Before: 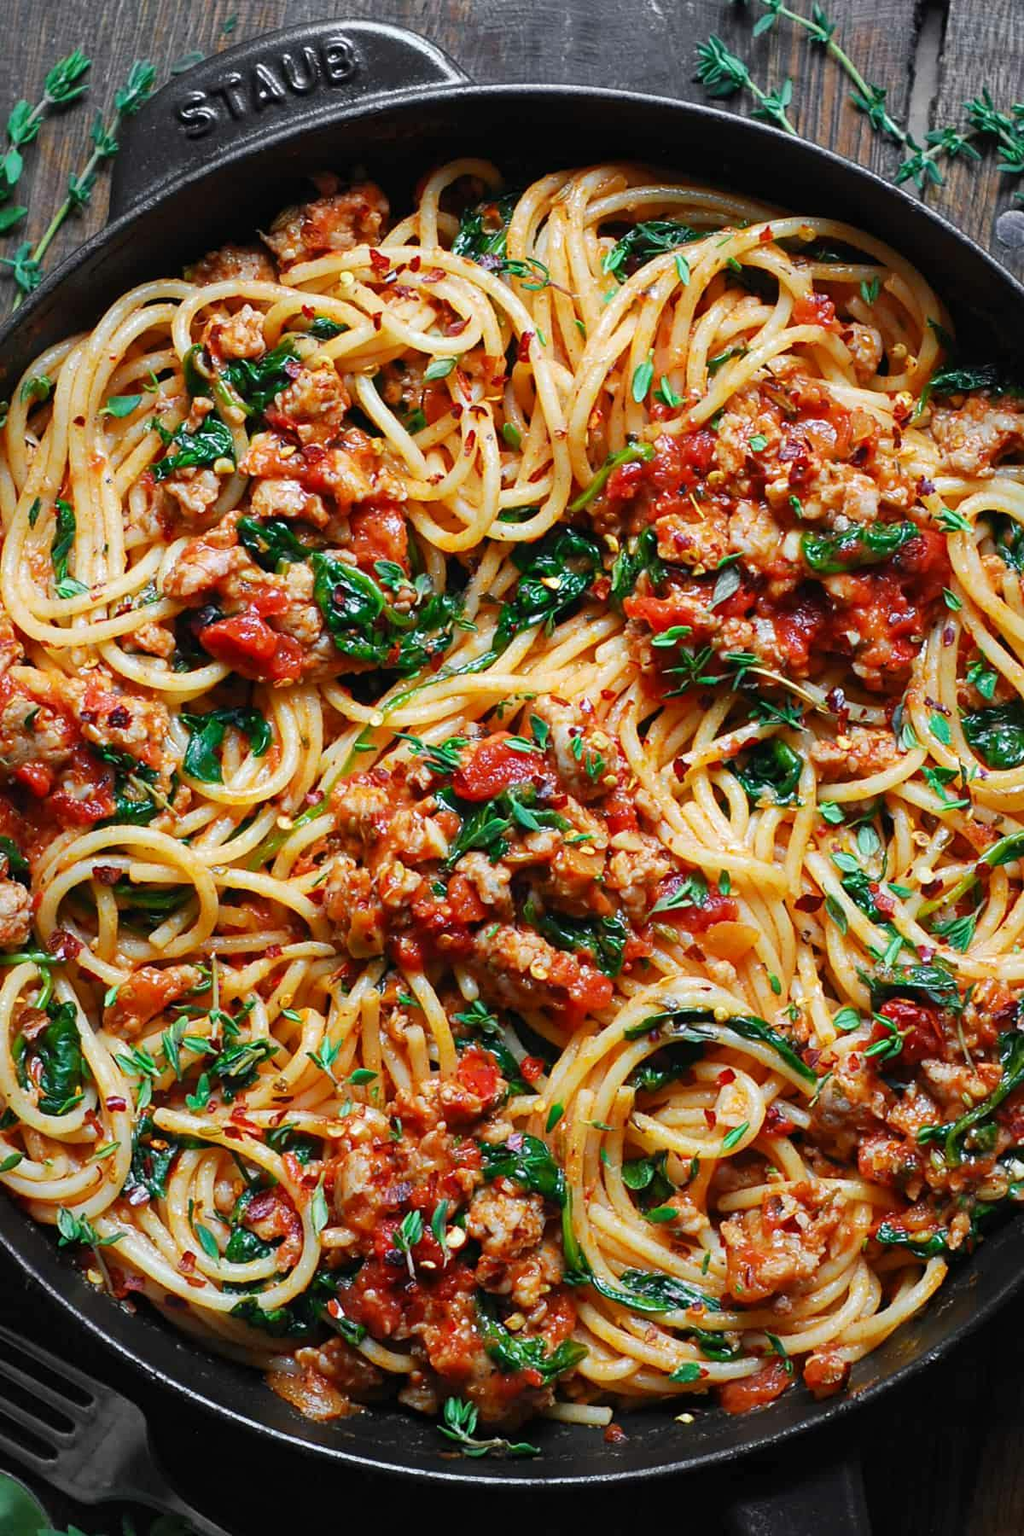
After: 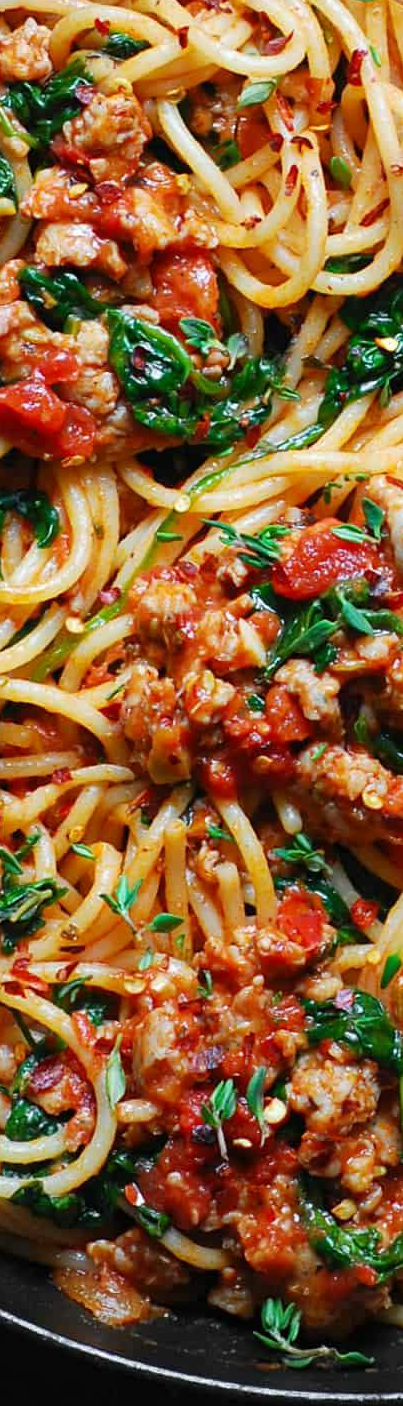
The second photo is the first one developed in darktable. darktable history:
crop and rotate: left 21.628%, top 18.88%, right 44.714%, bottom 2.998%
